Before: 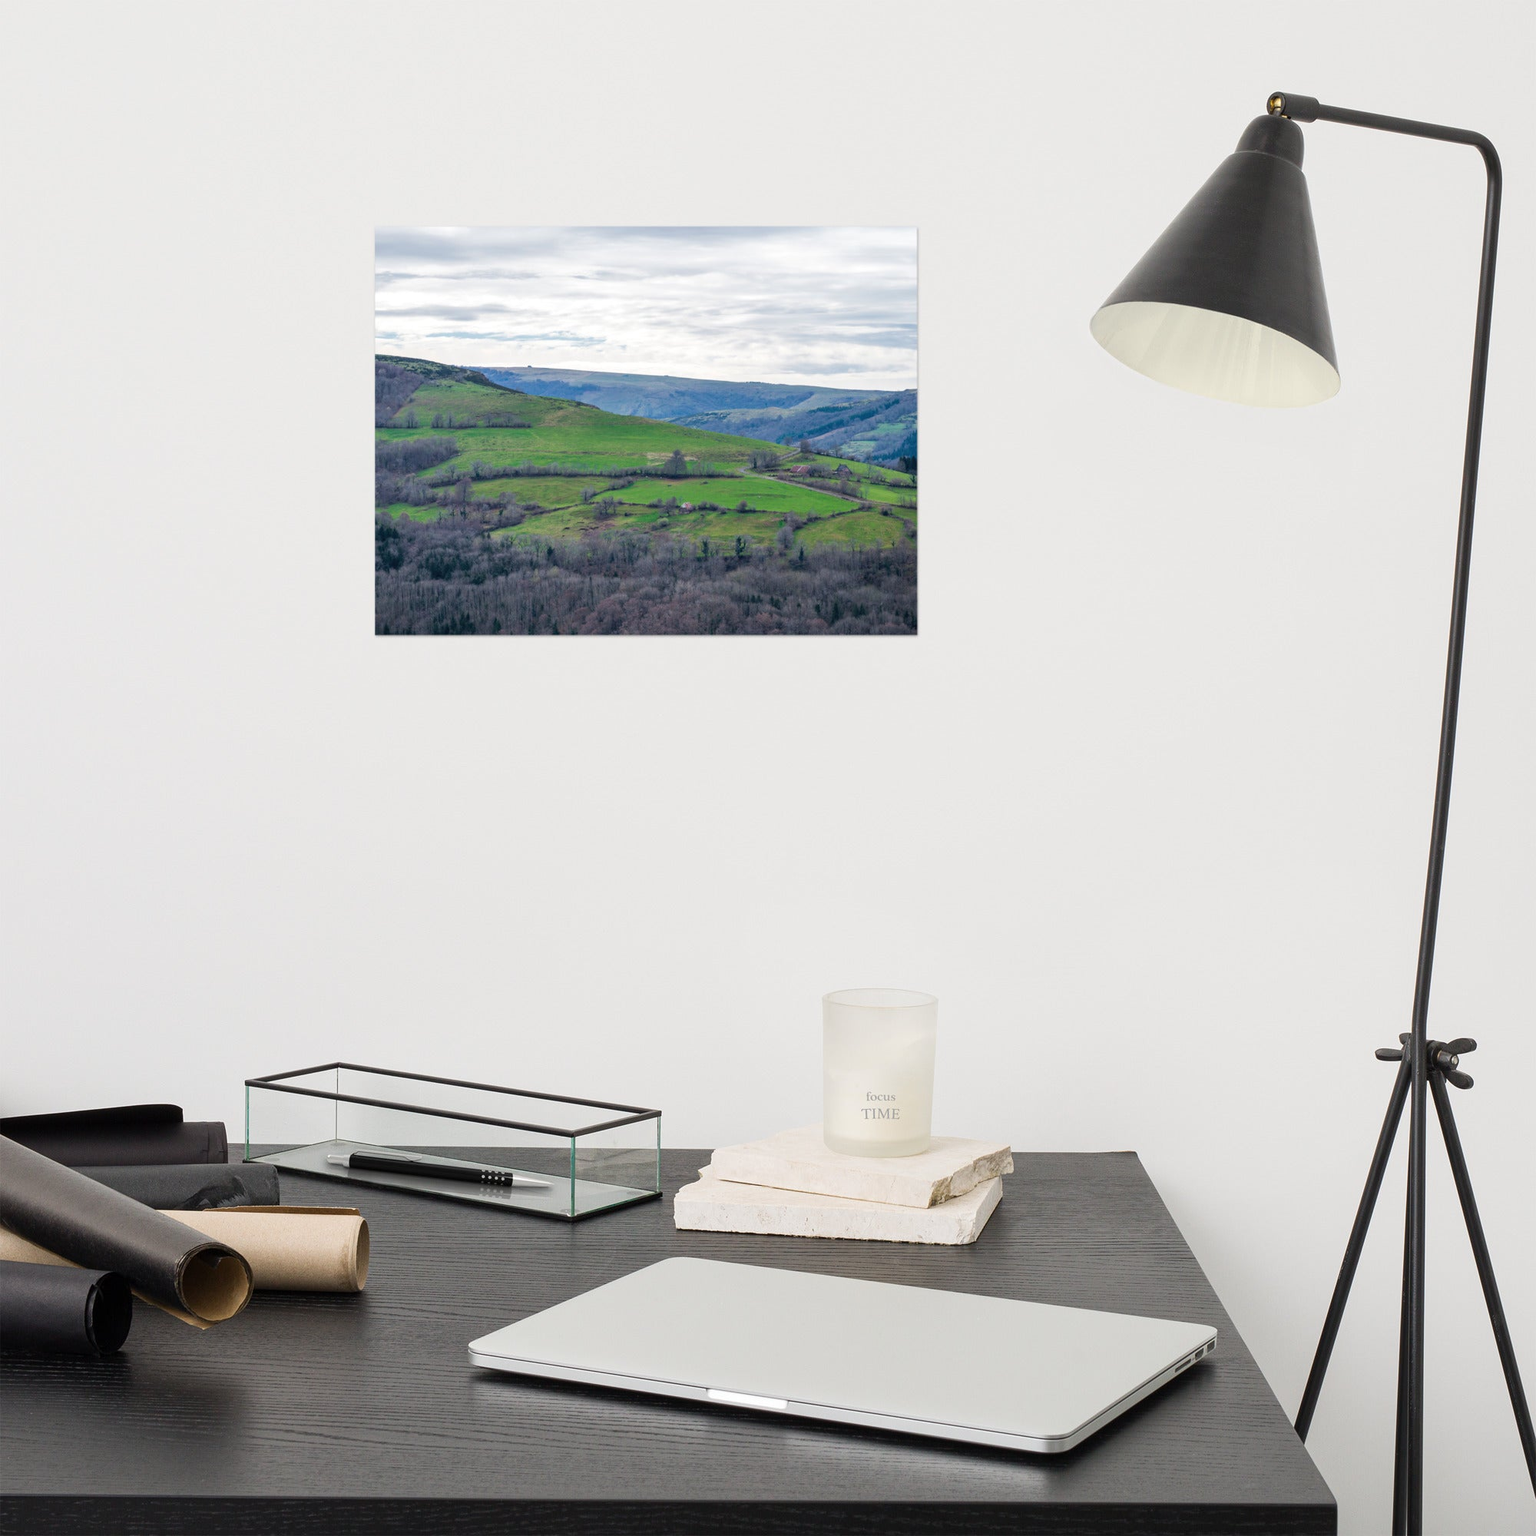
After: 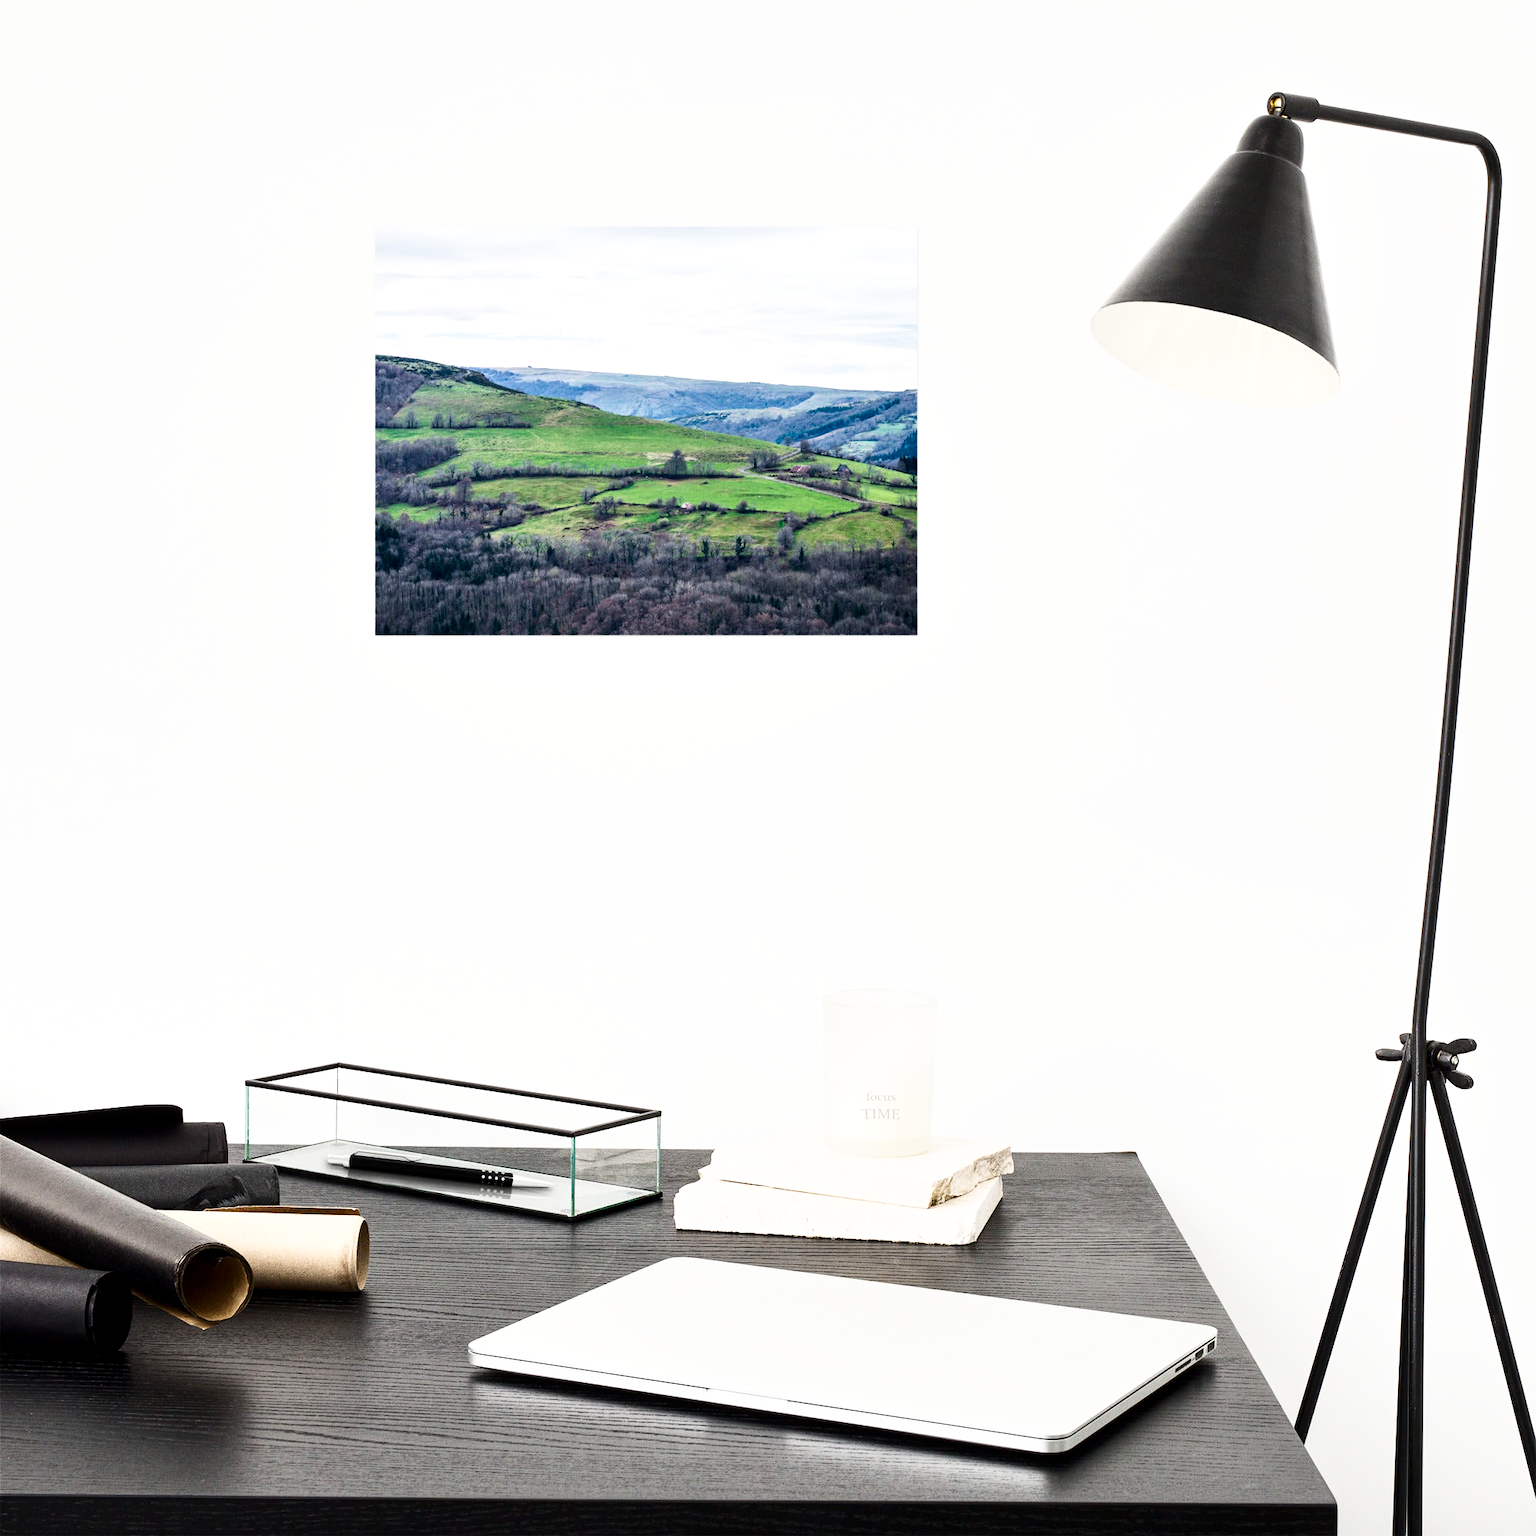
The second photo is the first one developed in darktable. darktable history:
contrast brightness saturation: contrast 0.294
local contrast: highlights 104%, shadows 100%, detail 119%, midtone range 0.2
exposure: exposure 0.082 EV, compensate highlight preservation false
tone curve: curves: ch0 [(0, 0) (0.051, 0.047) (0.102, 0.099) (0.258, 0.29) (0.442, 0.527) (0.695, 0.804) (0.88, 0.952) (1, 1)]; ch1 [(0, 0) (0.339, 0.298) (0.402, 0.363) (0.444, 0.415) (0.485, 0.469) (0.494, 0.493) (0.504, 0.501) (0.525, 0.534) (0.555, 0.593) (0.594, 0.648) (1, 1)]; ch2 [(0, 0) (0.48, 0.48) (0.504, 0.5) (0.535, 0.557) (0.581, 0.623) (0.649, 0.683) (0.824, 0.815) (1, 1)], preserve colors none
